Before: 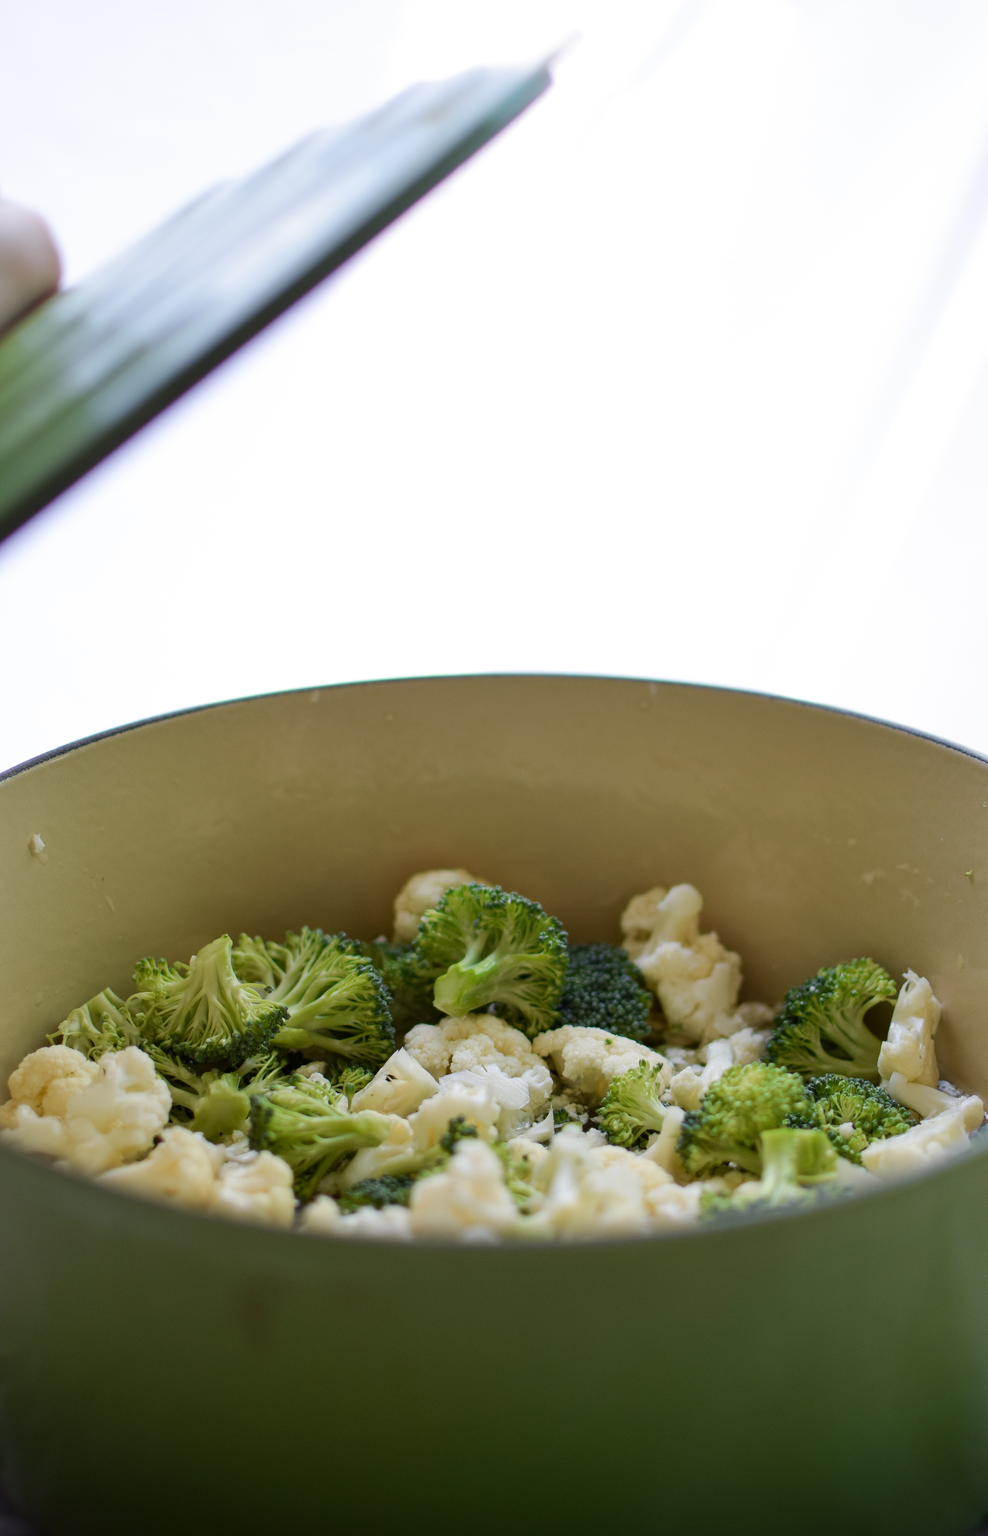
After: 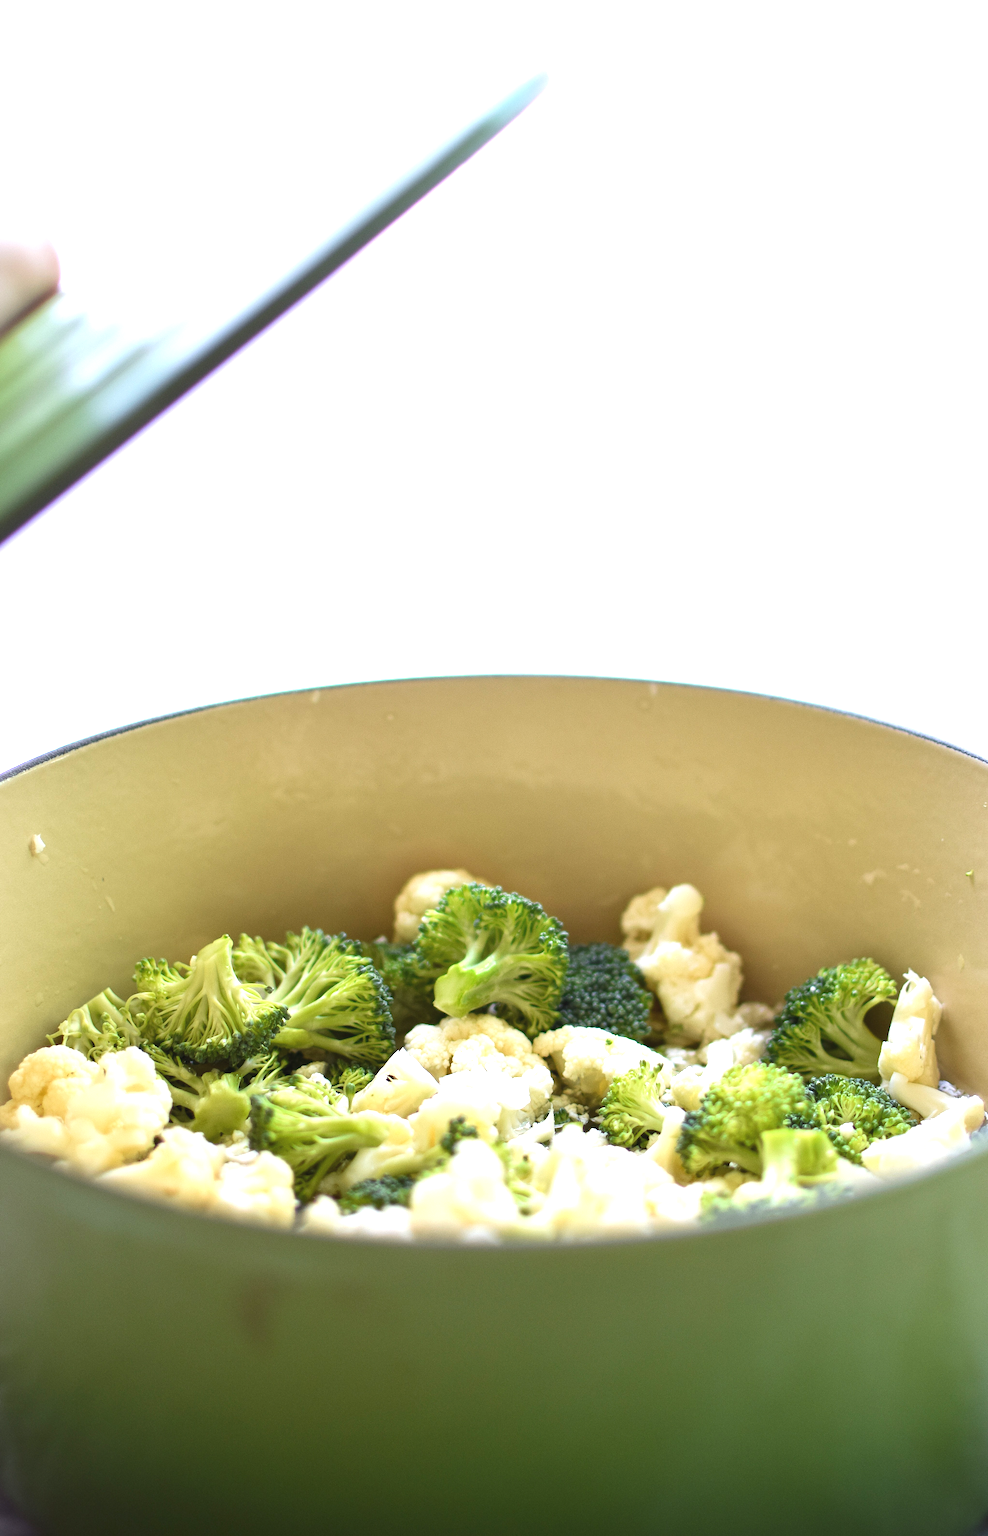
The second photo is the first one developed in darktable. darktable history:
exposure: black level correction -0.002, exposure 1.332 EV, compensate exposure bias true, compensate highlight preservation false
